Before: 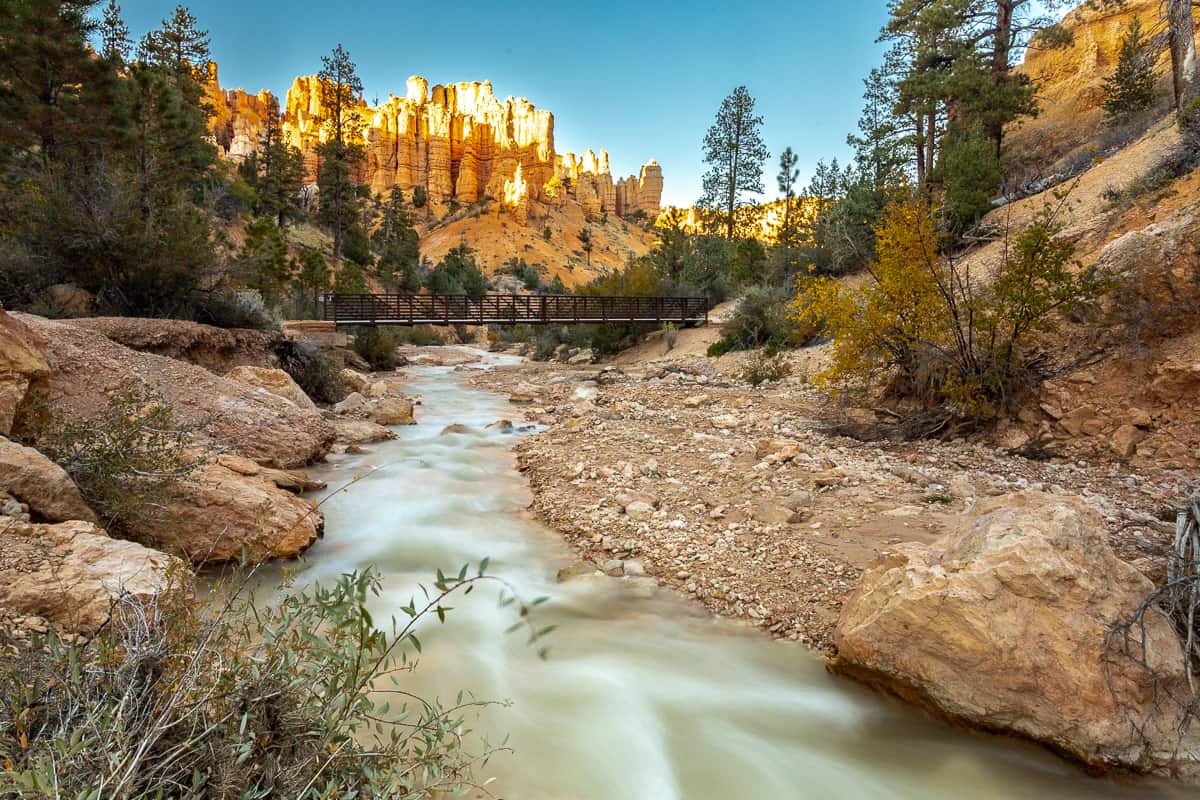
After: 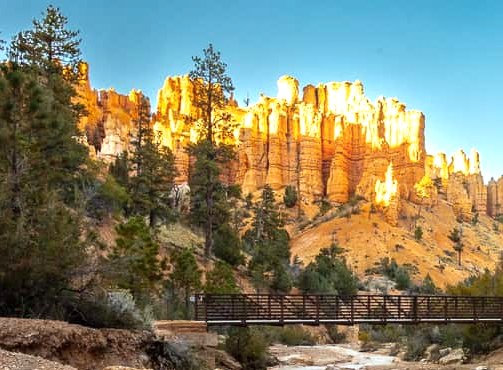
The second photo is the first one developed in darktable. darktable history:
exposure: exposure 0.29 EV, compensate highlight preservation false
crop and rotate: left 10.817%, top 0.062%, right 47.194%, bottom 53.626%
bloom: size 13.65%, threshold 98.39%, strength 4.82%
